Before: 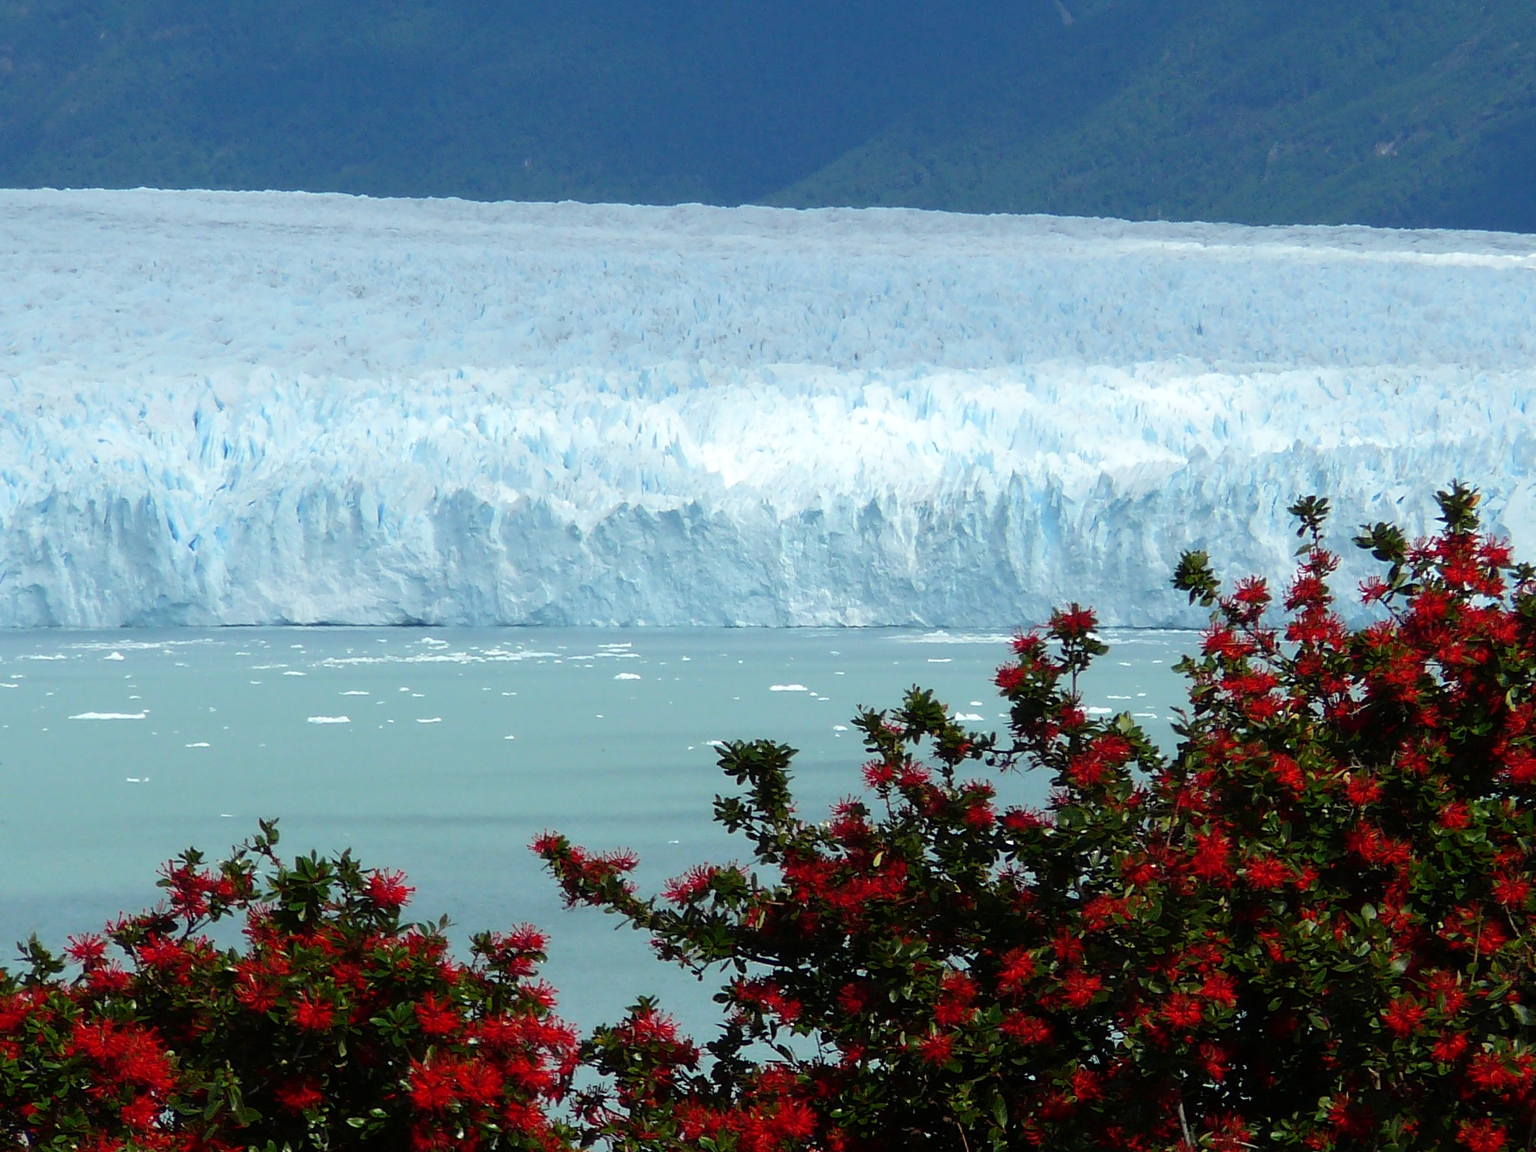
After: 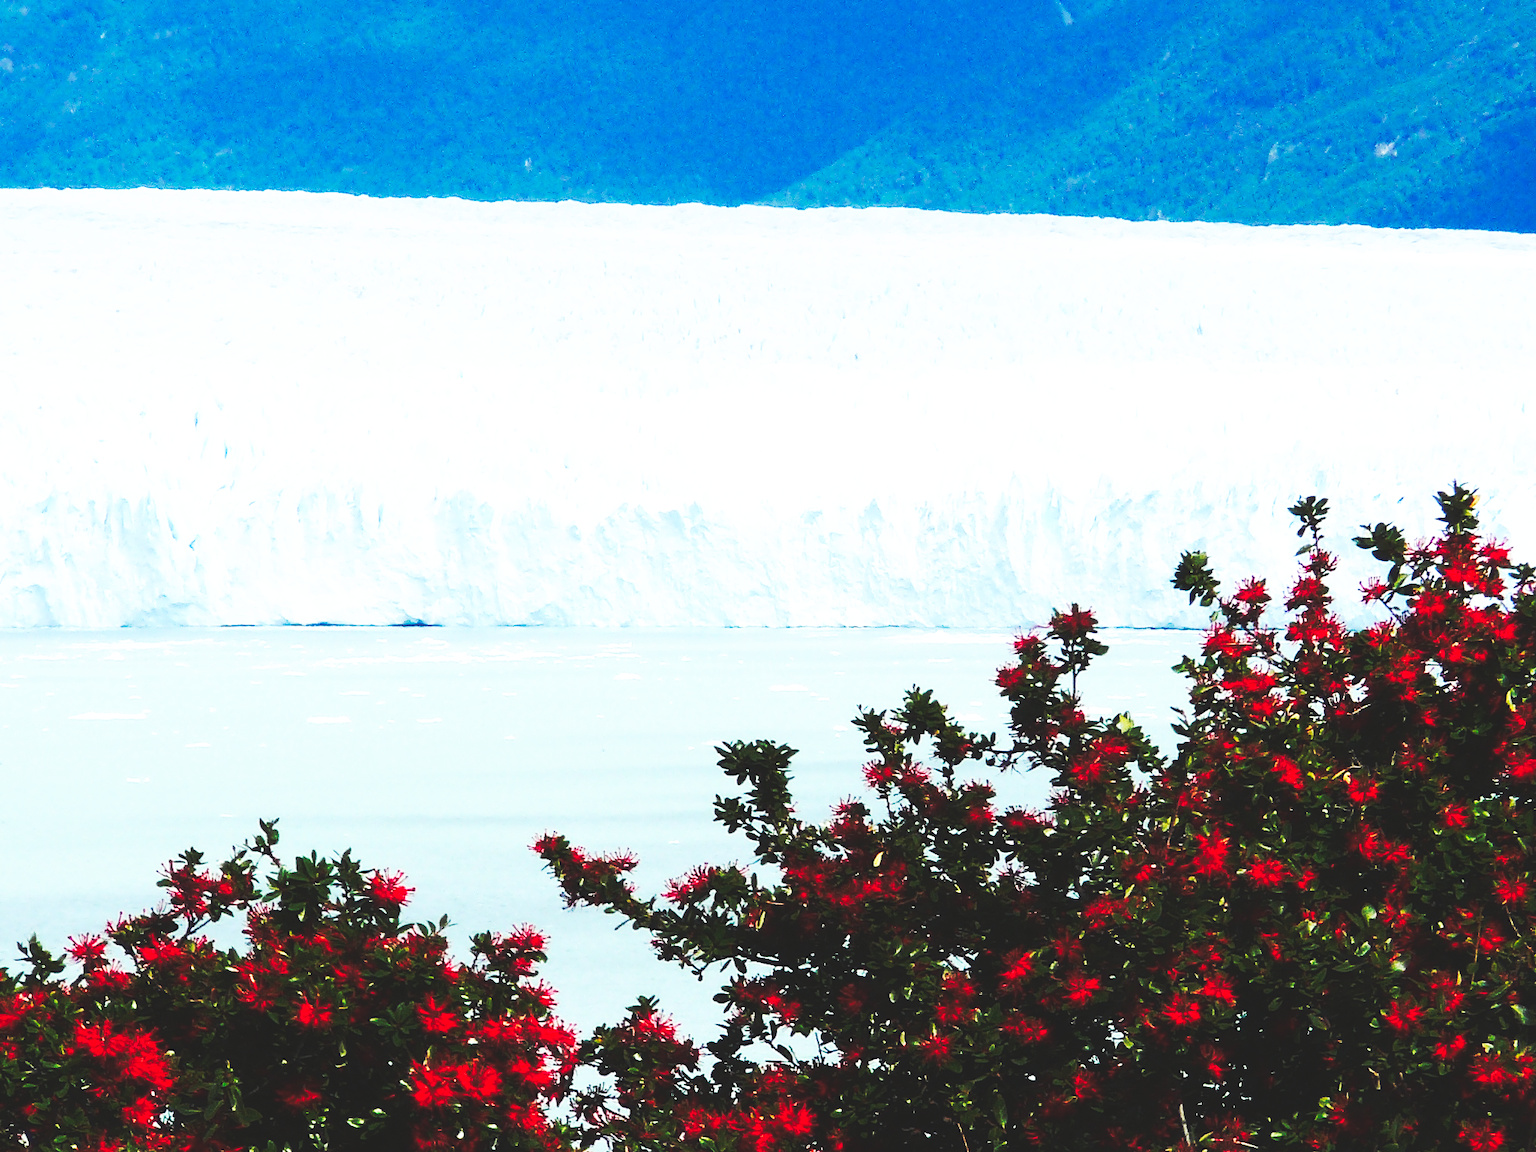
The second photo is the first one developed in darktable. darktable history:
base curve: curves: ch0 [(0, 0.015) (0.085, 0.116) (0.134, 0.298) (0.19, 0.545) (0.296, 0.764) (0.599, 0.982) (1, 1)], preserve colors none
tone equalizer: -8 EV -0.406 EV, -7 EV -0.412 EV, -6 EV -0.297 EV, -5 EV -0.208 EV, -3 EV 0.256 EV, -2 EV 0.325 EV, -1 EV 0.382 EV, +0 EV 0.44 EV, edges refinement/feathering 500, mask exposure compensation -1.57 EV, preserve details no
